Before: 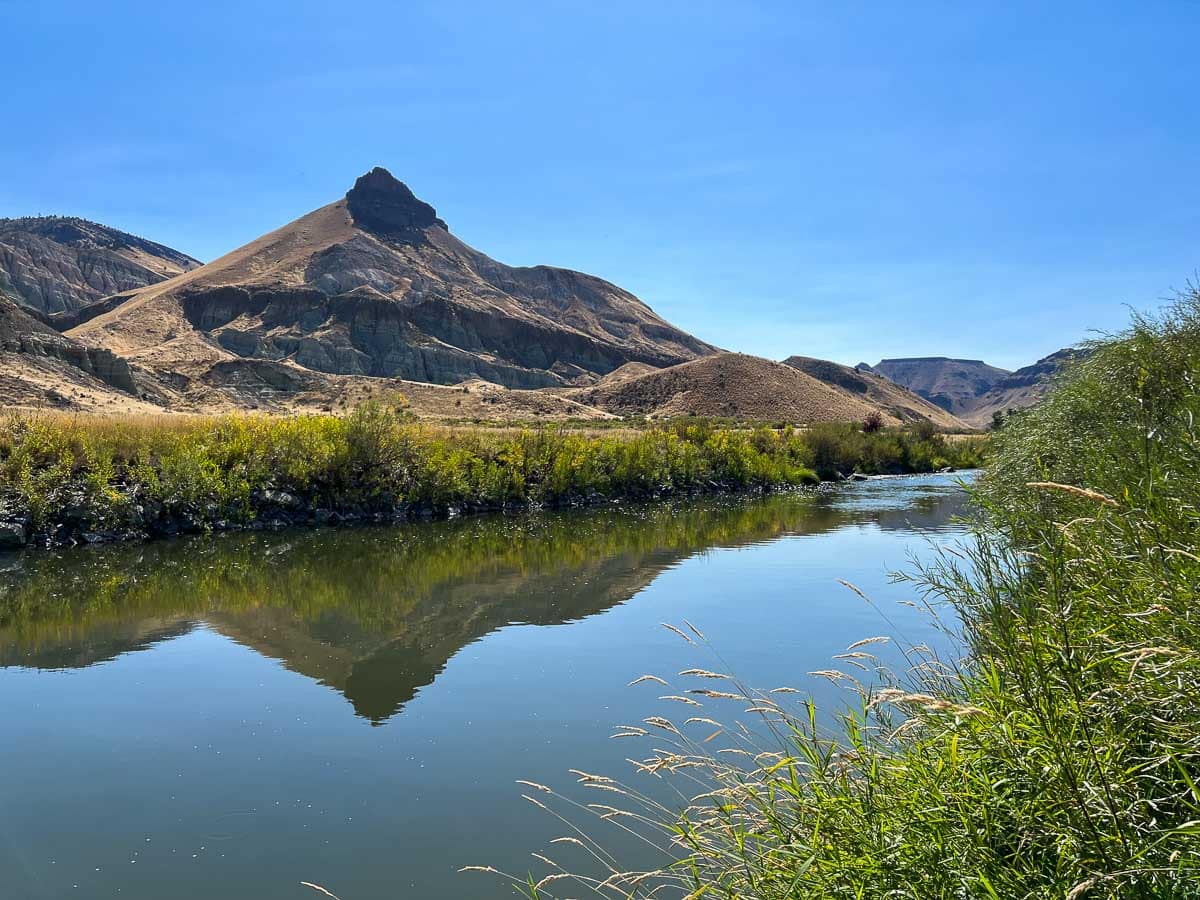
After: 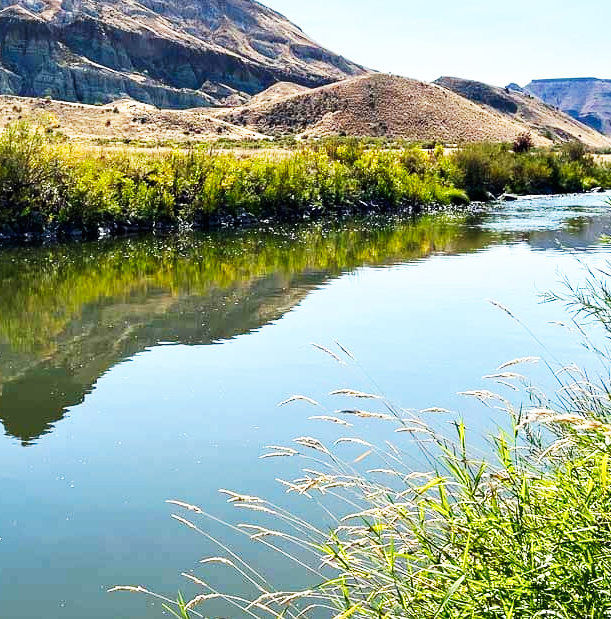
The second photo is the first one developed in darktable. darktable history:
crop and rotate: left 29.237%, top 31.152%, right 19.807%
base curve: curves: ch0 [(0, 0) (0.007, 0.004) (0.027, 0.03) (0.046, 0.07) (0.207, 0.54) (0.442, 0.872) (0.673, 0.972) (1, 1)], preserve colors none
